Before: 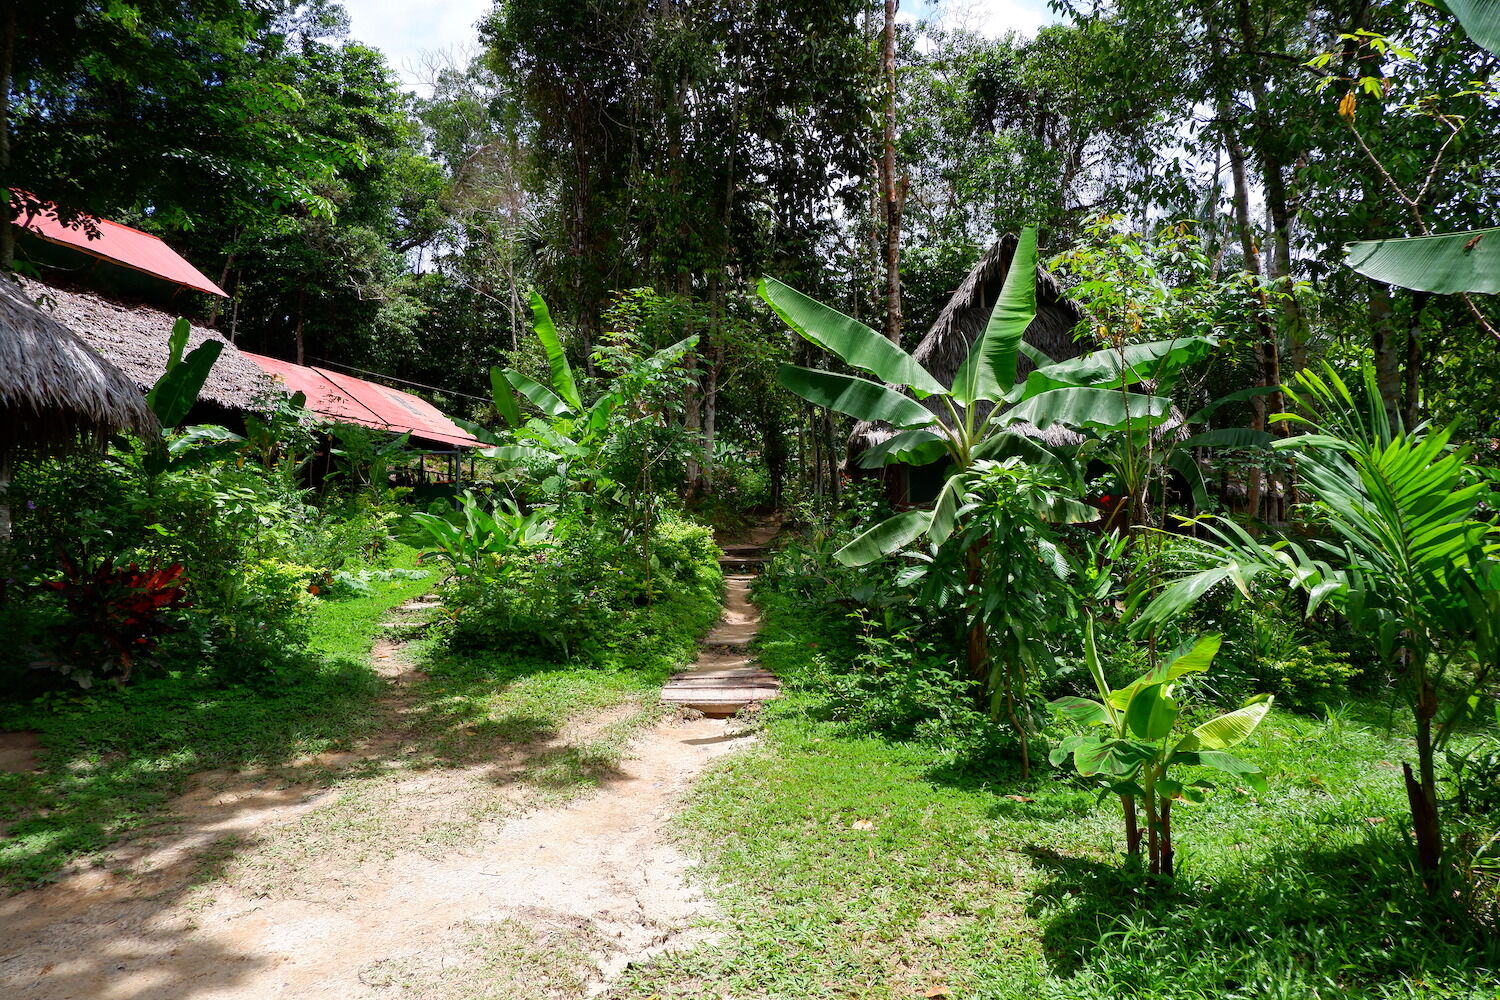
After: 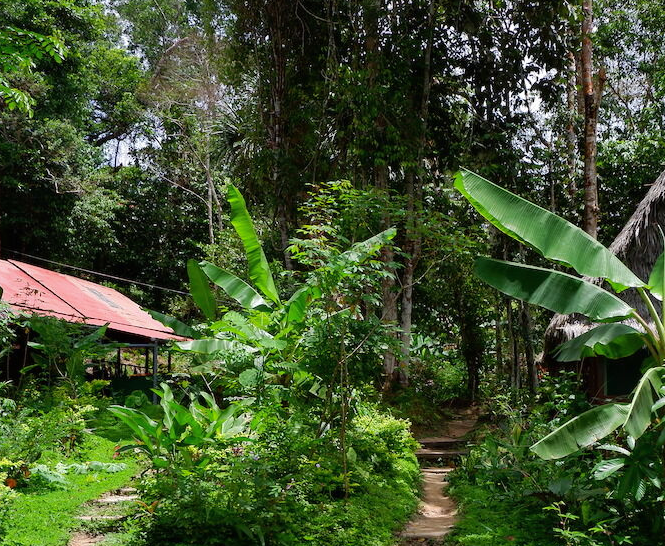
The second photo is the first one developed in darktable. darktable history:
crop: left 20.262%, top 10.783%, right 35.378%, bottom 34.57%
shadows and highlights: shadows 10.16, white point adjustment 0.882, highlights -39.91
exposure: black level correction 0, compensate highlight preservation false
